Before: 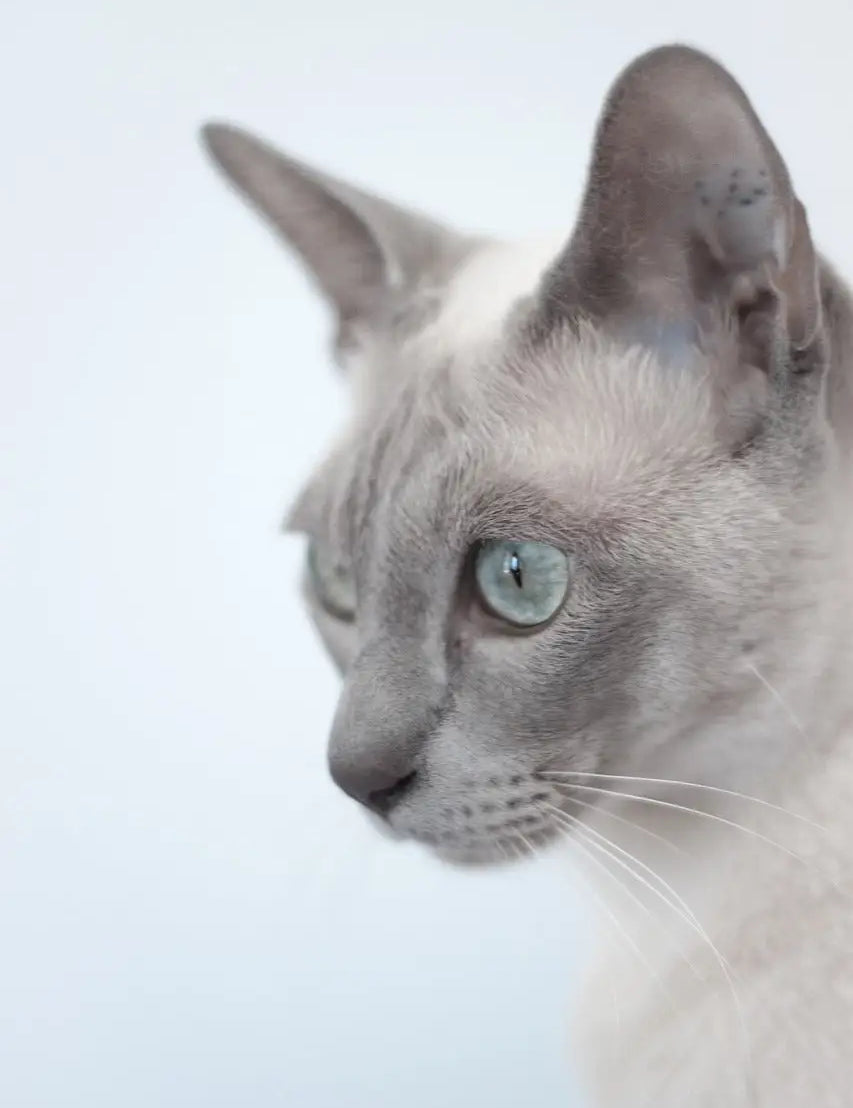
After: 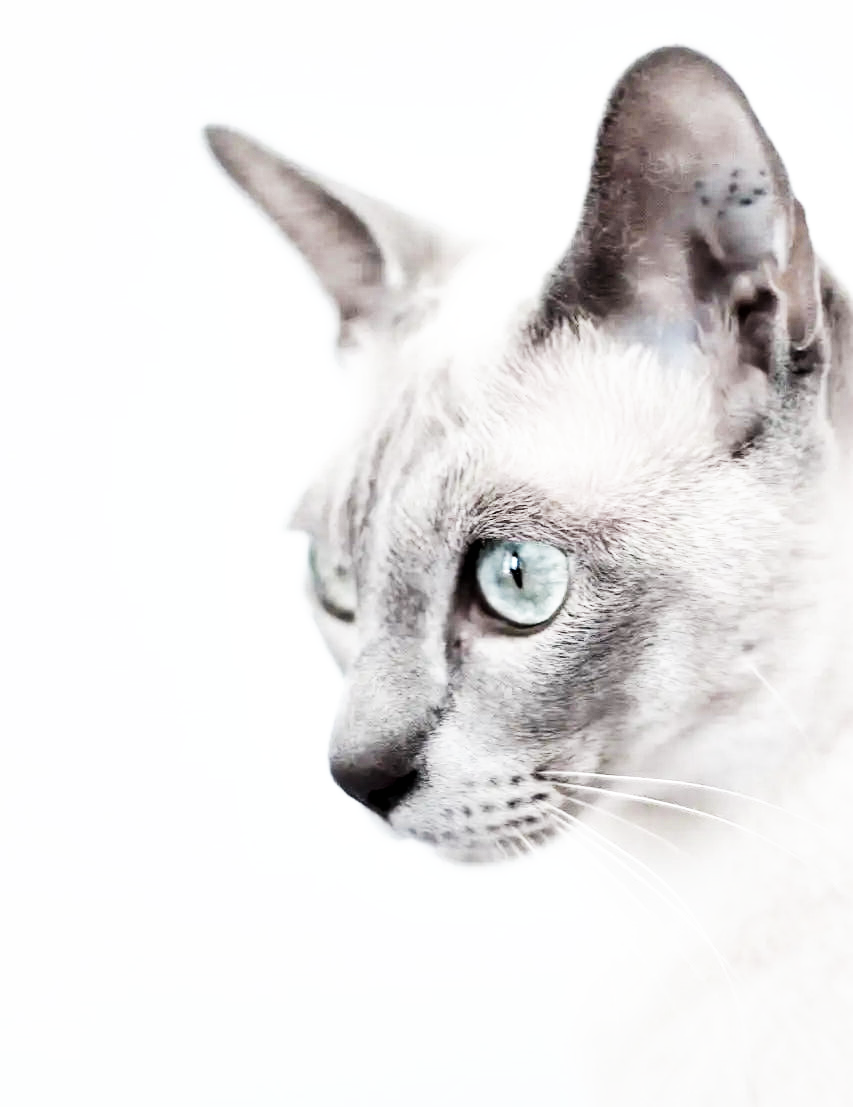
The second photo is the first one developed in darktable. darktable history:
crop: bottom 0.055%
base curve: curves: ch0 [(0, 0) (0.007, 0.004) (0.027, 0.03) (0.046, 0.07) (0.207, 0.54) (0.442, 0.872) (0.673, 0.972) (1, 1)], preserve colors none
contrast brightness saturation: contrast 0.103, saturation -0.304
contrast equalizer: octaves 7, y [[0.6 ×6], [0.55 ×6], [0 ×6], [0 ×6], [0 ×6]]
